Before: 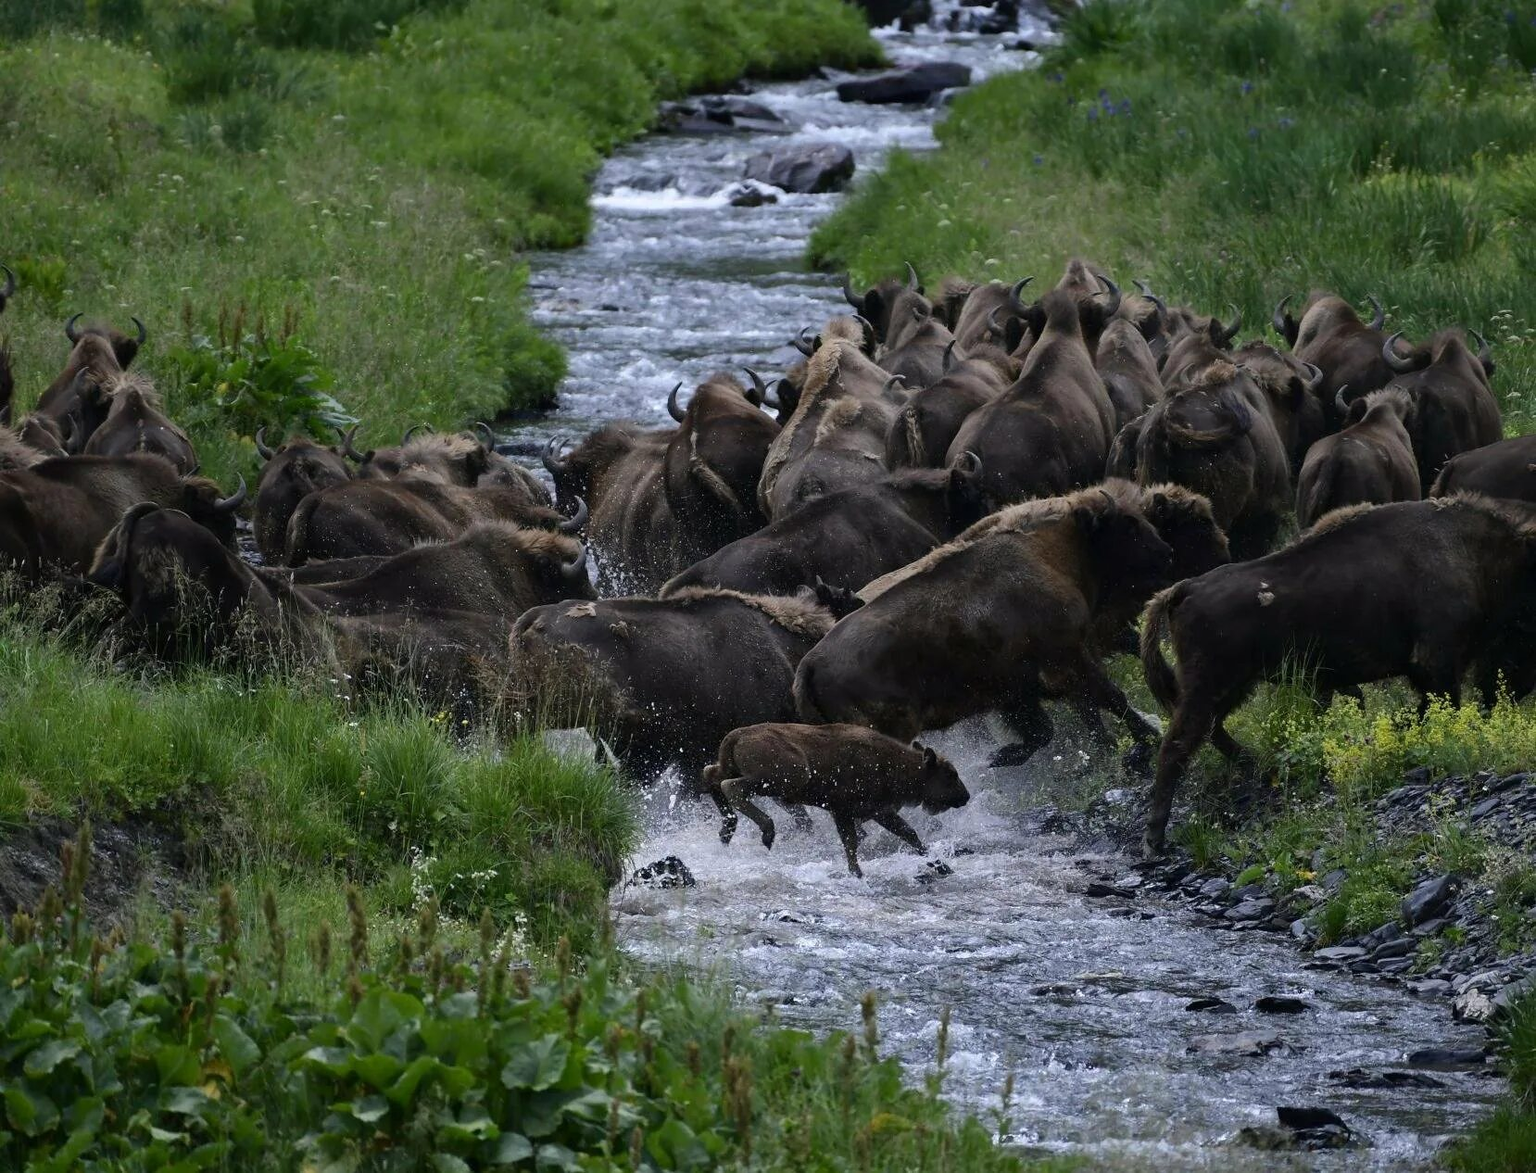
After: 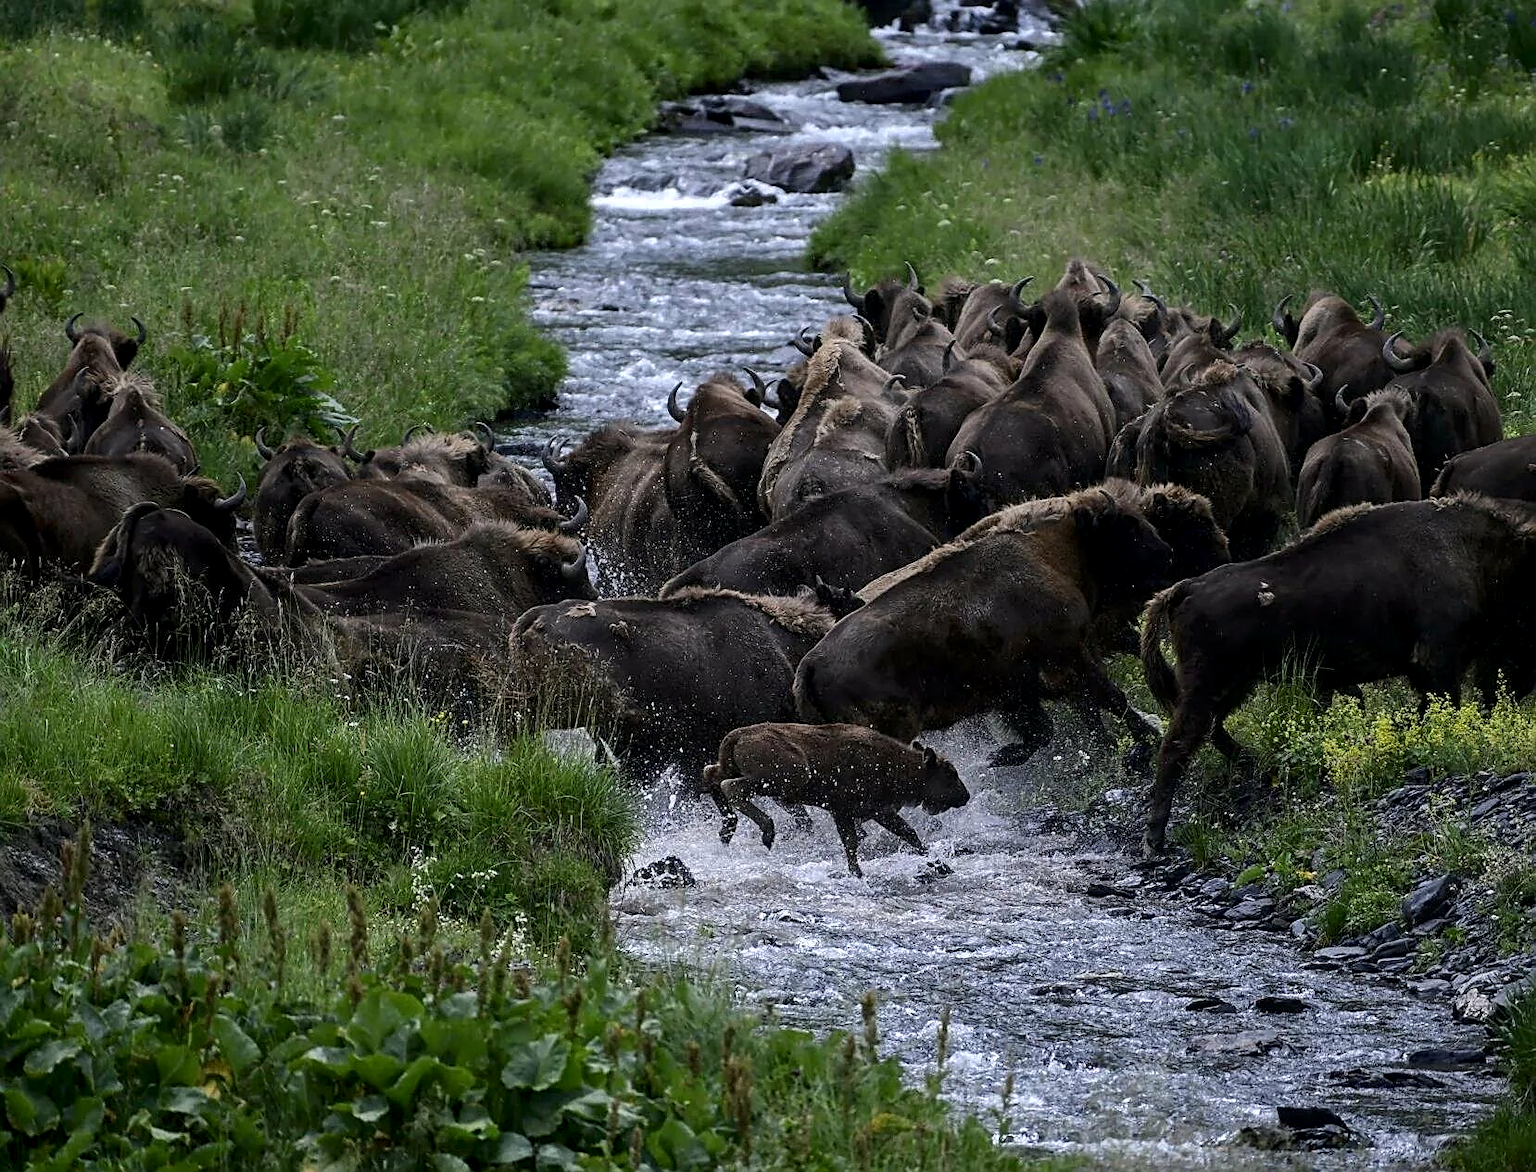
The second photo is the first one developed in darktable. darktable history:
shadows and highlights: shadows -31.86, highlights 29.39
color calibration: illuminant custom, x 0.345, y 0.359, temperature 5082.19 K
local contrast: on, module defaults
sharpen: amount 0.734
